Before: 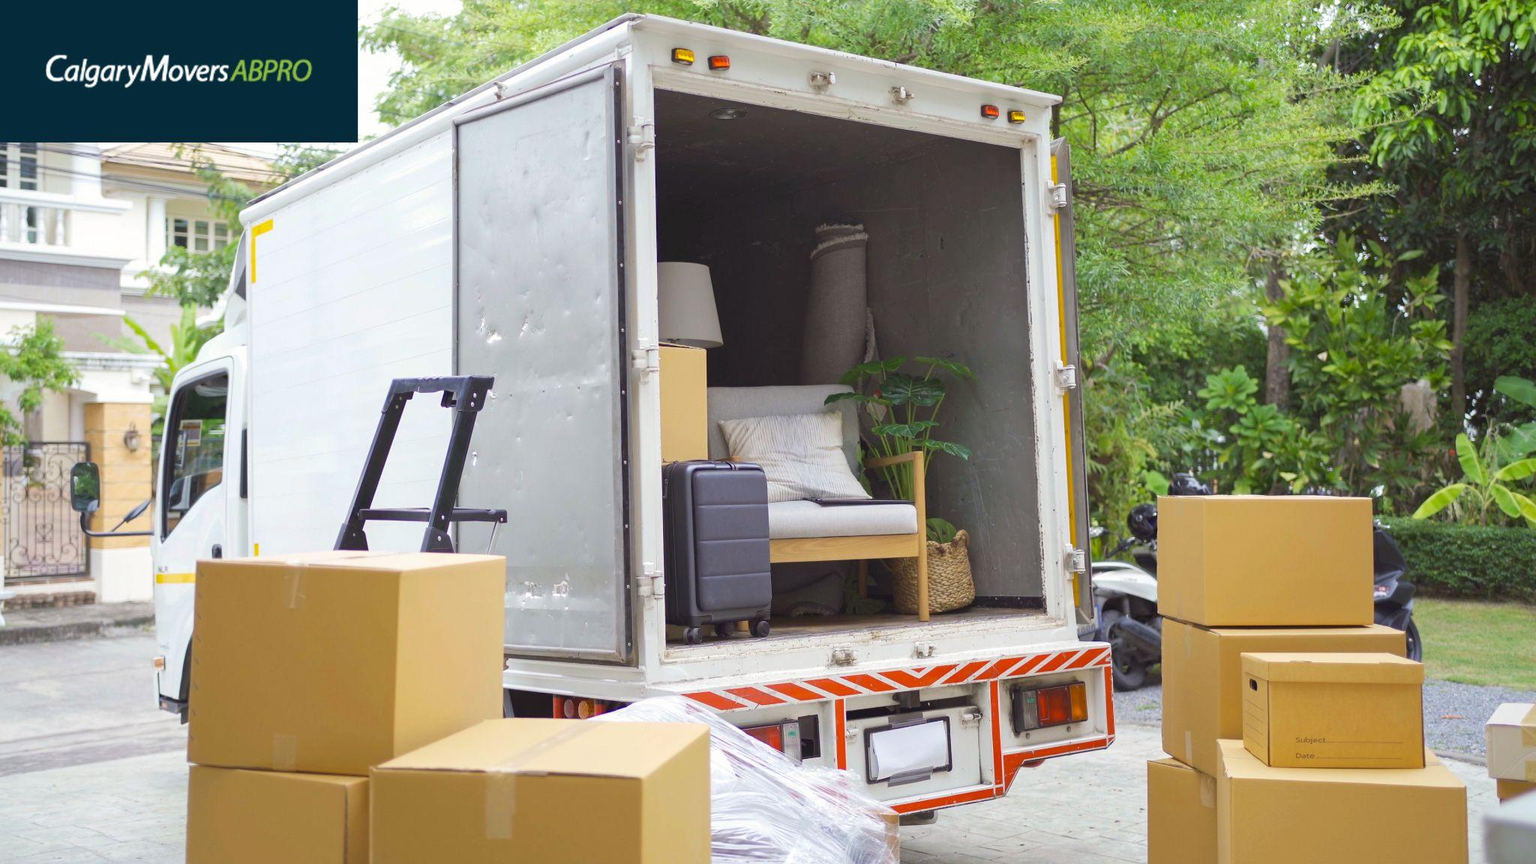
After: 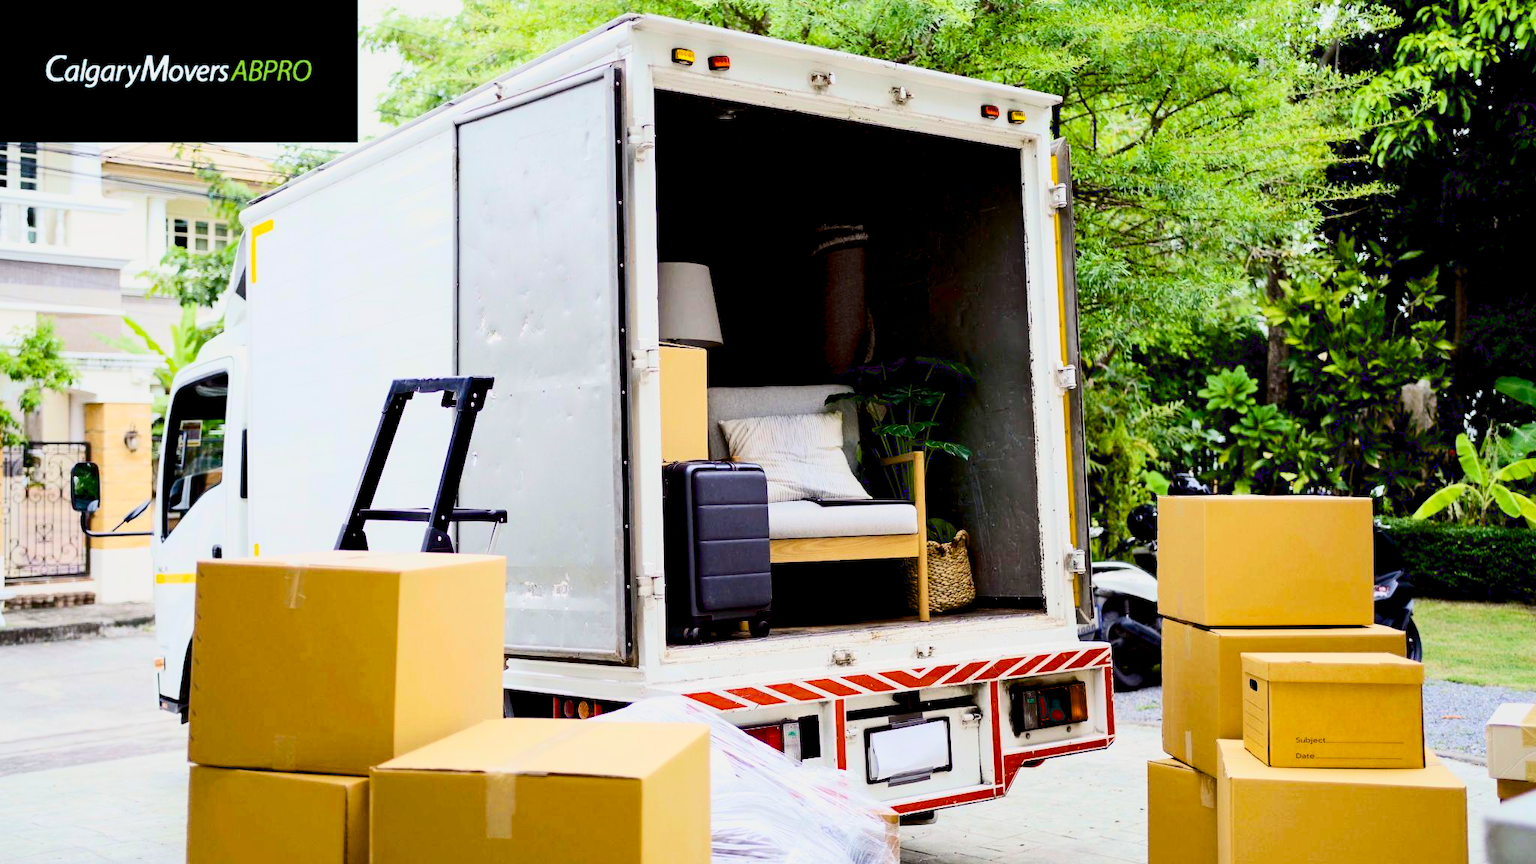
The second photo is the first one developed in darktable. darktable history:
exposure: black level correction 0.056, exposure -0.039 EV, compensate highlight preservation false
filmic rgb: black relative exposure -7.65 EV, white relative exposure 4.56 EV, hardness 3.61, color science v6 (2022)
contrast brightness saturation: contrast 0.4, brightness 0.1, saturation 0.21
